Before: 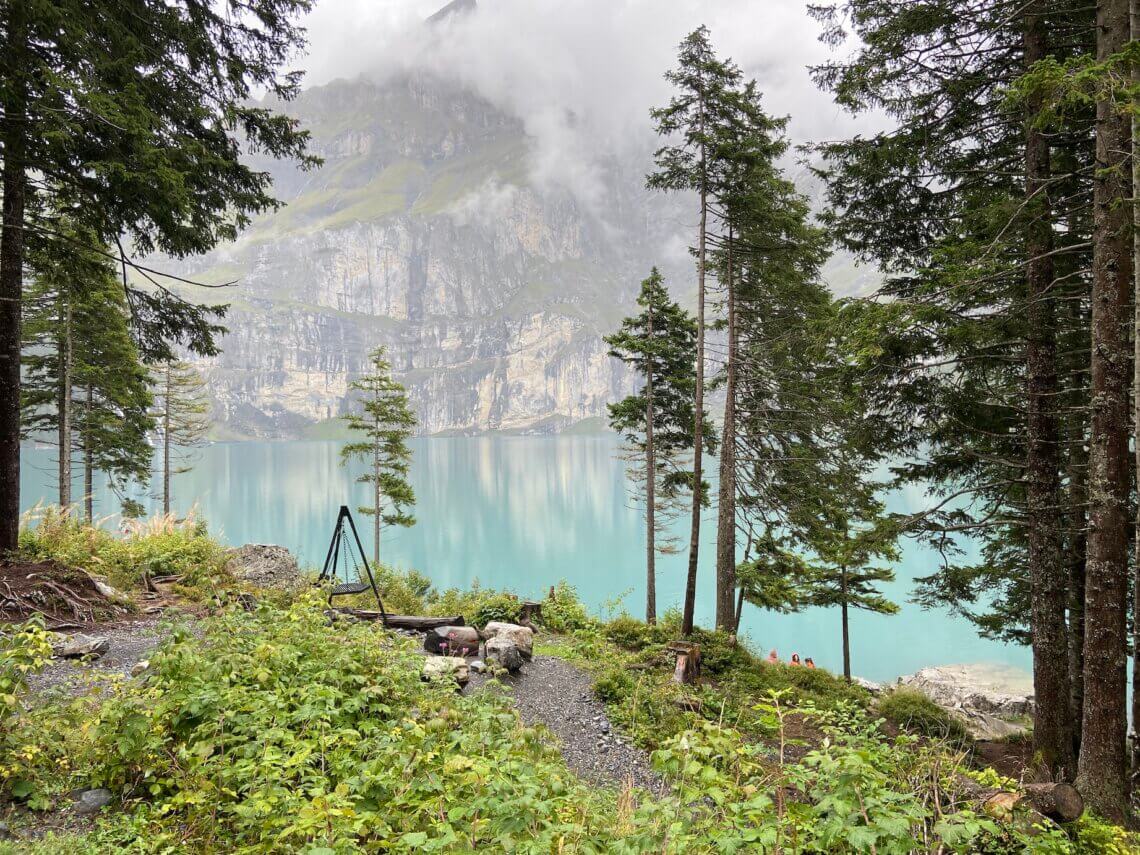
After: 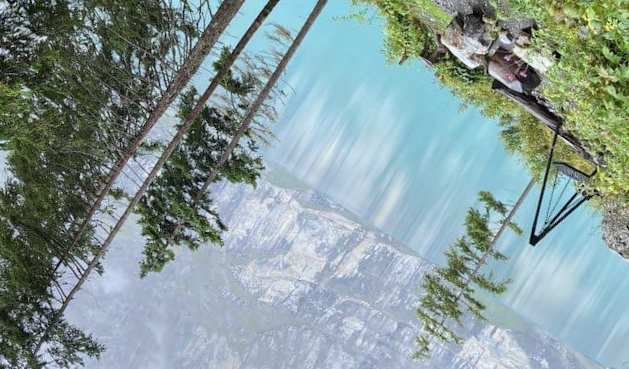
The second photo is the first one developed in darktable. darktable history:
crop and rotate: angle 147.24°, left 9.152%, top 15.558%, right 4.524%, bottom 16.981%
color calibration: gray › normalize channels true, x 0.37, y 0.382, temperature 4314.05 K, gamut compression 0.012
